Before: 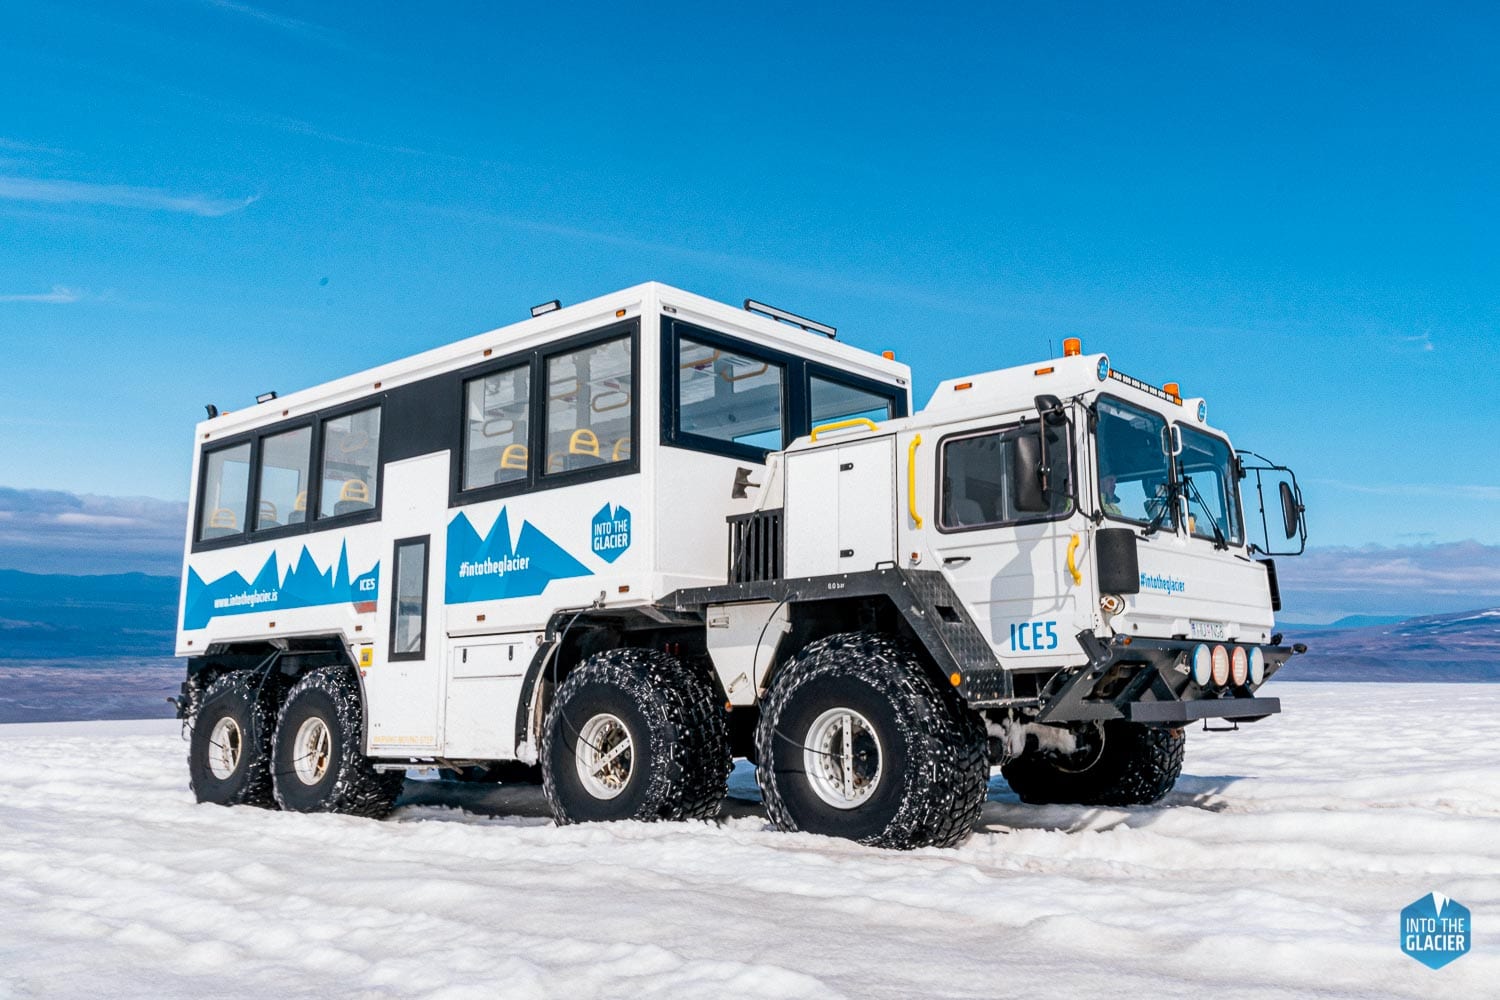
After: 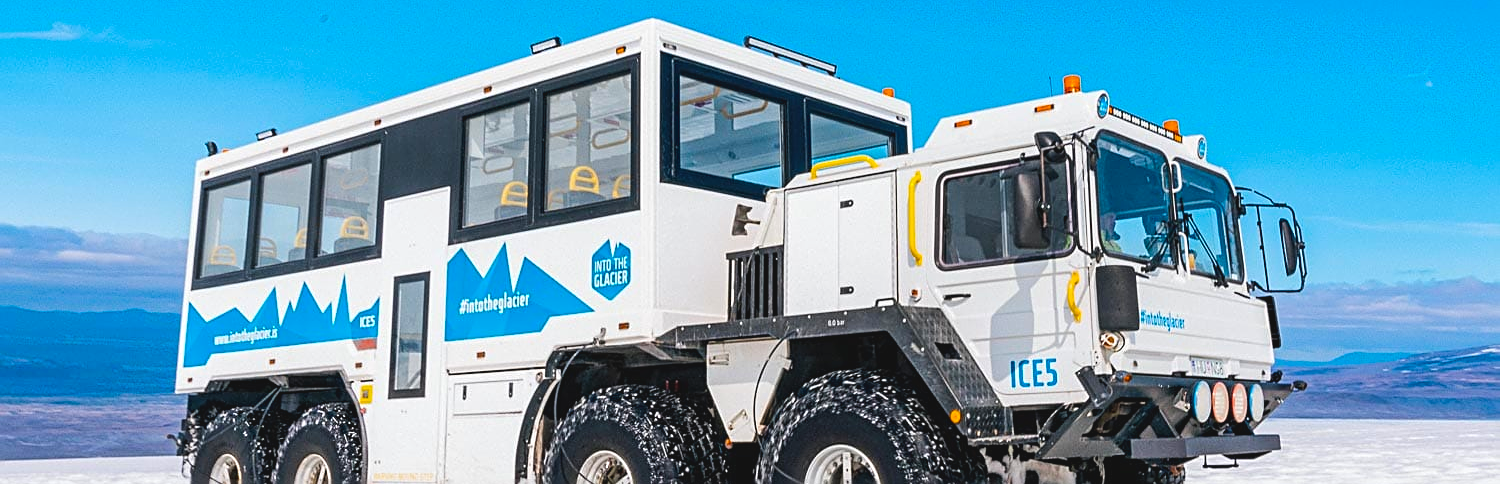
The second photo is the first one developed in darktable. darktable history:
crop and rotate: top 26.328%, bottom 25.22%
color balance rgb: global offset › luminance 0.508%, perceptual saturation grading › global saturation 30.013%, perceptual brilliance grading › mid-tones 9.482%, perceptual brilliance grading › shadows 14.359%
sharpen: on, module defaults
